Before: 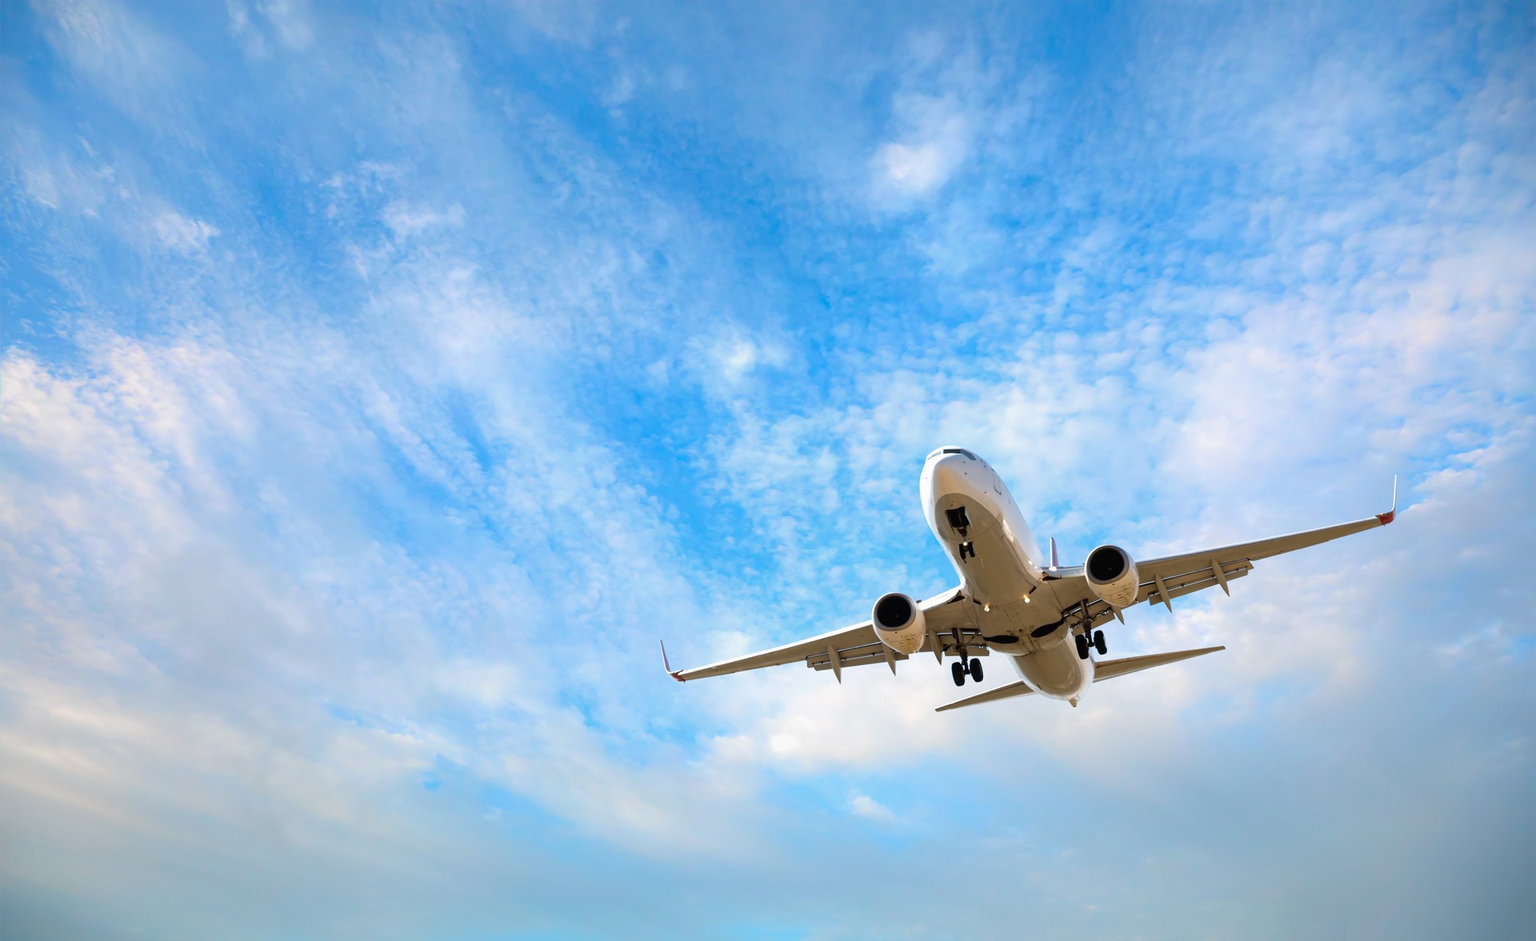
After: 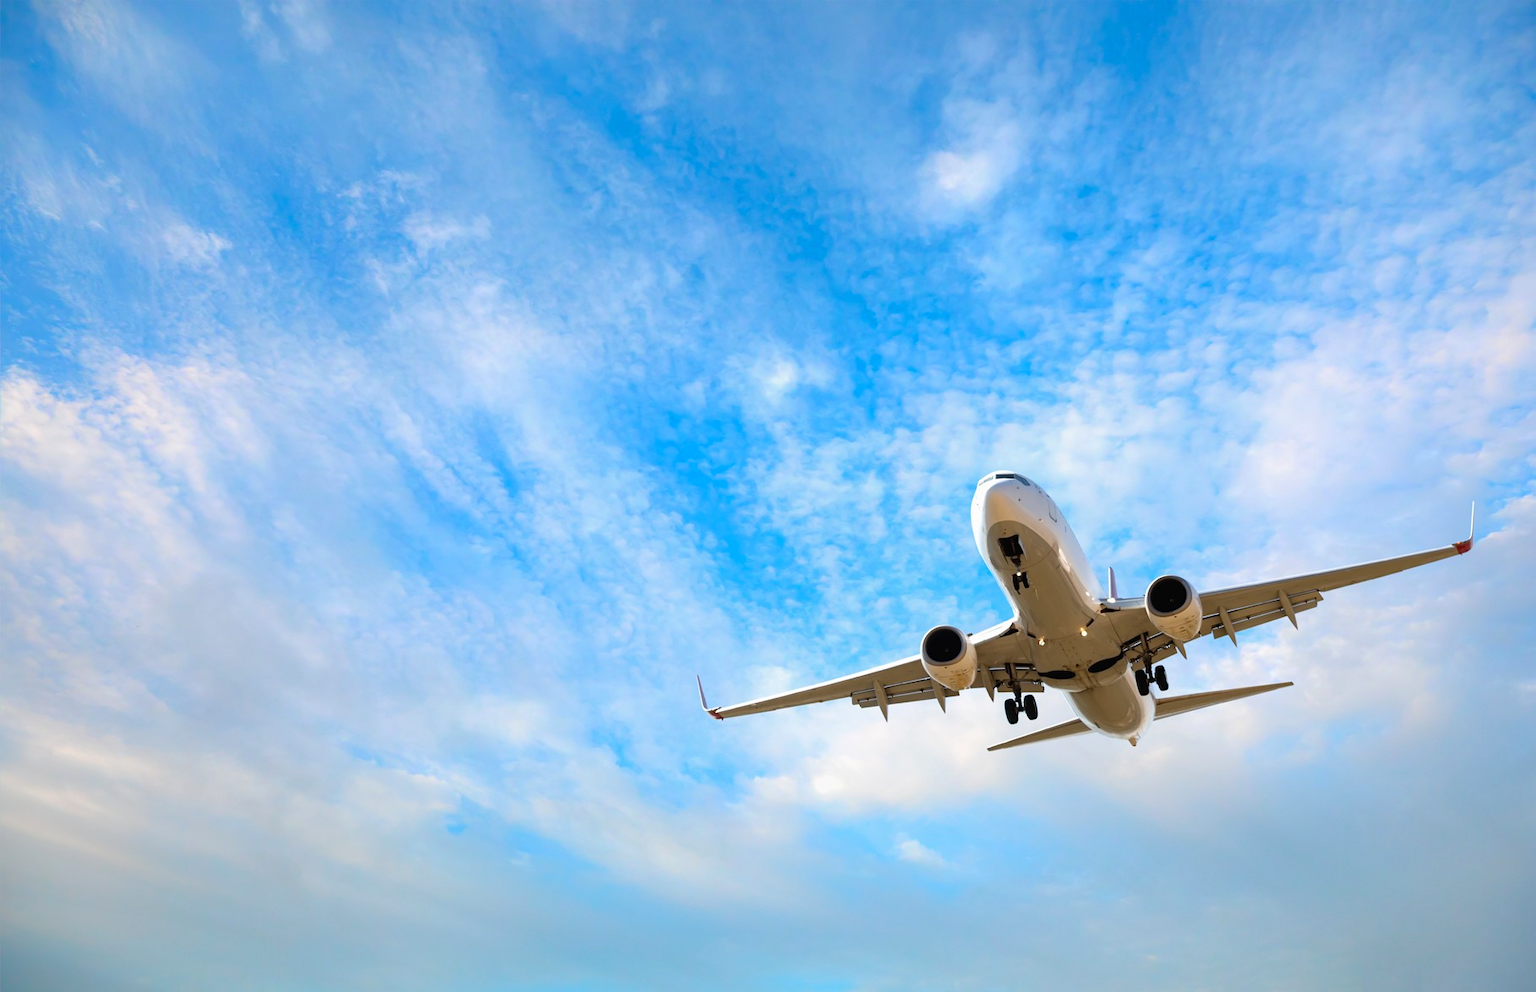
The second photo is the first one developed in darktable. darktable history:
contrast brightness saturation: saturation 0.097
crop and rotate: left 0%, right 5.258%
